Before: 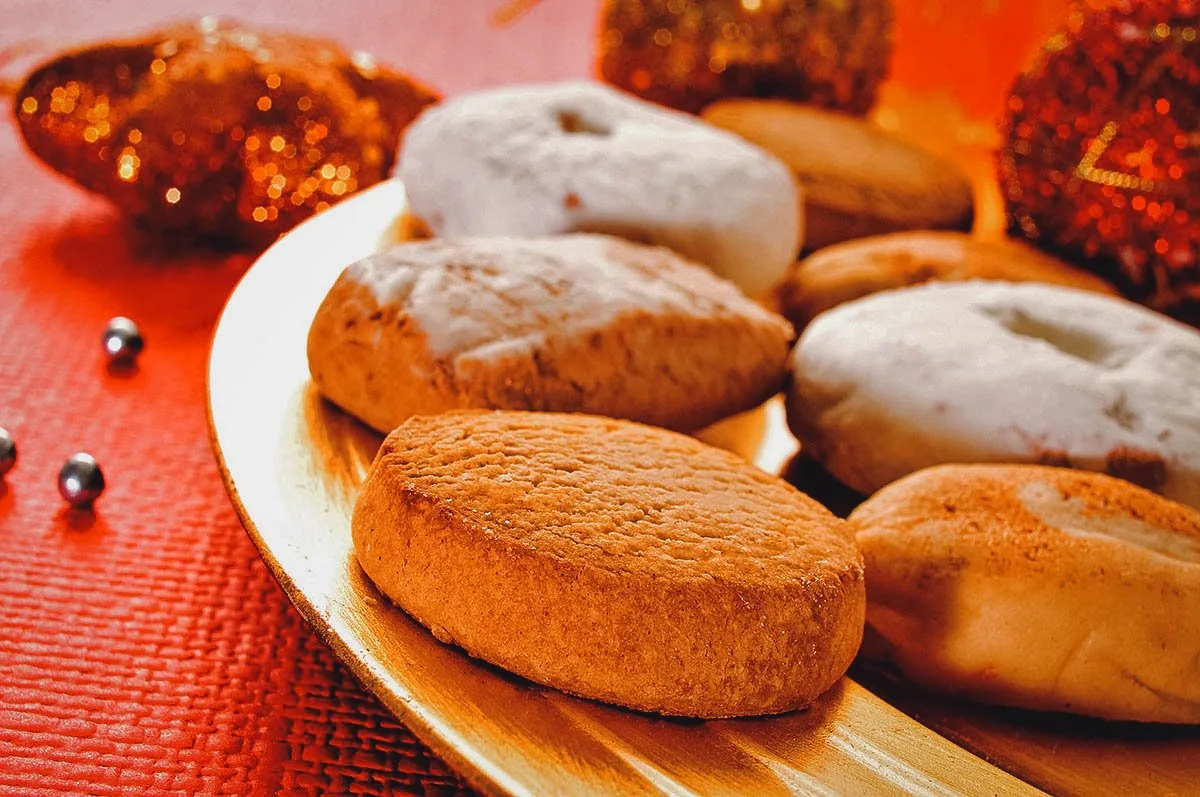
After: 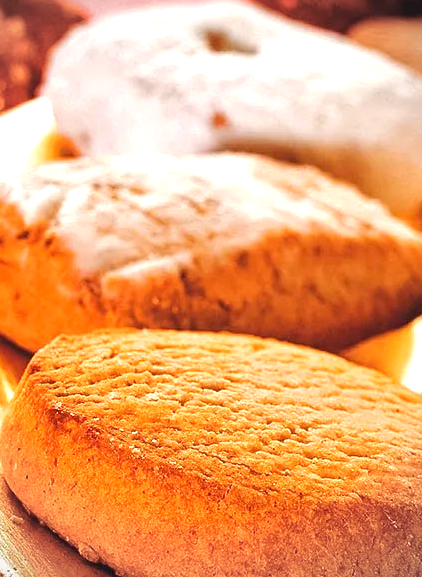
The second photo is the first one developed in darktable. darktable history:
crop and rotate: left 29.476%, top 10.214%, right 35.32%, bottom 17.333%
exposure: black level correction 0, exposure 0.9 EV, compensate highlight preservation false
vignetting: on, module defaults
